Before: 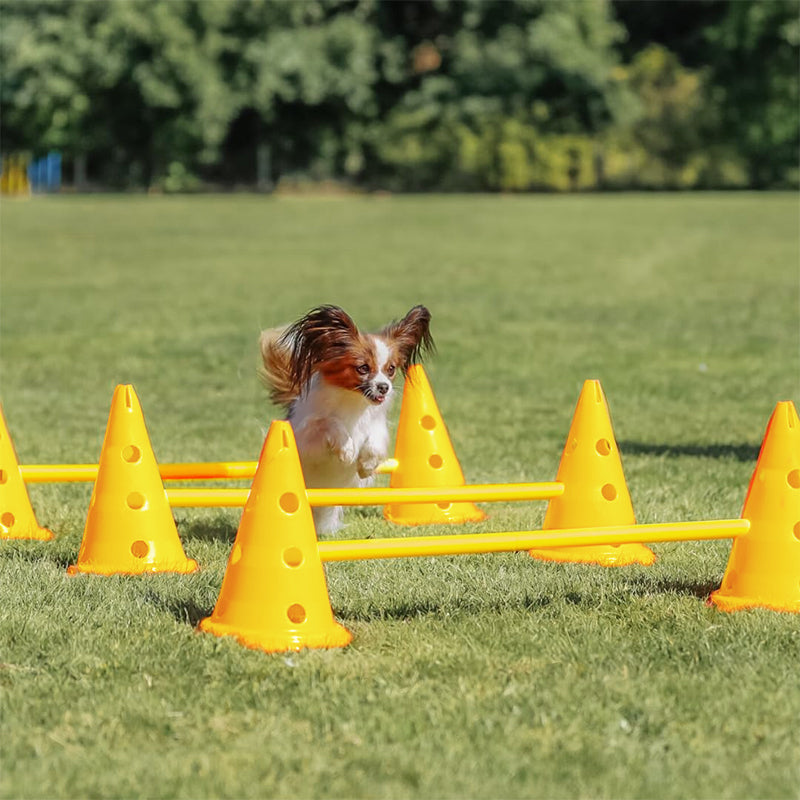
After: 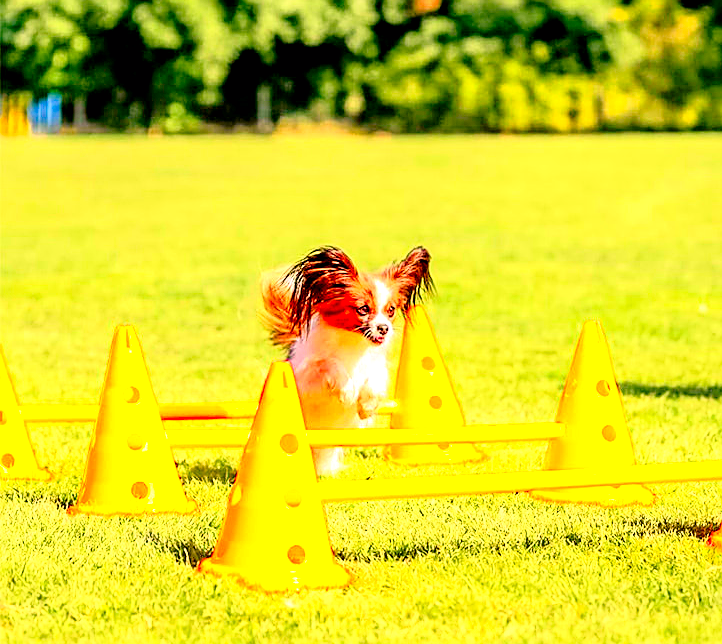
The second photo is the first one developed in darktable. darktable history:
exposure: black level correction 0.009, exposure 1.425 EV, compensate highlight preservation false
color balance rgb: perceptual saturation grading › global saturation 20%, perceptual saturation grading › highlights -25%, perceptual saturation grading › shadows 25%
sharpen: on, module defaults
color contrast: green-magenta contrast 1.2, blue-yellow contrast 1.2
tone curve: curves: ch0 [(0, 0) (0.062, 0.023) (0.168, 0.142) (0.359, 0.419) (0.469, 0.544) (0.634, 0.722) (0.839, 0.909) (0.998, 0.978)]; ch1 [(0, 0) (0.437, 0.408) (0.472, 0.47) (0.502, 0.504) (0.527, 0.546) (0.568, 0.619) (0.608, 0.665) (0.669, 0.748) (0.859, 0.899) (1, 1)]; ch2 [(0, 0) (0.33, 0.301) (0.421, 0.443) (0.473, 0.498) (0.509, 0.5) (0.535, 0.564) (0.575, 0.625) (0.608, 0.667) (1, 1)], color space Lab, independent channels, preserve colors none
color correction: highlights a* 11.96, highlights b* 11.58
crop: top 7.49%, right 9.717%, bottom 11.943%
